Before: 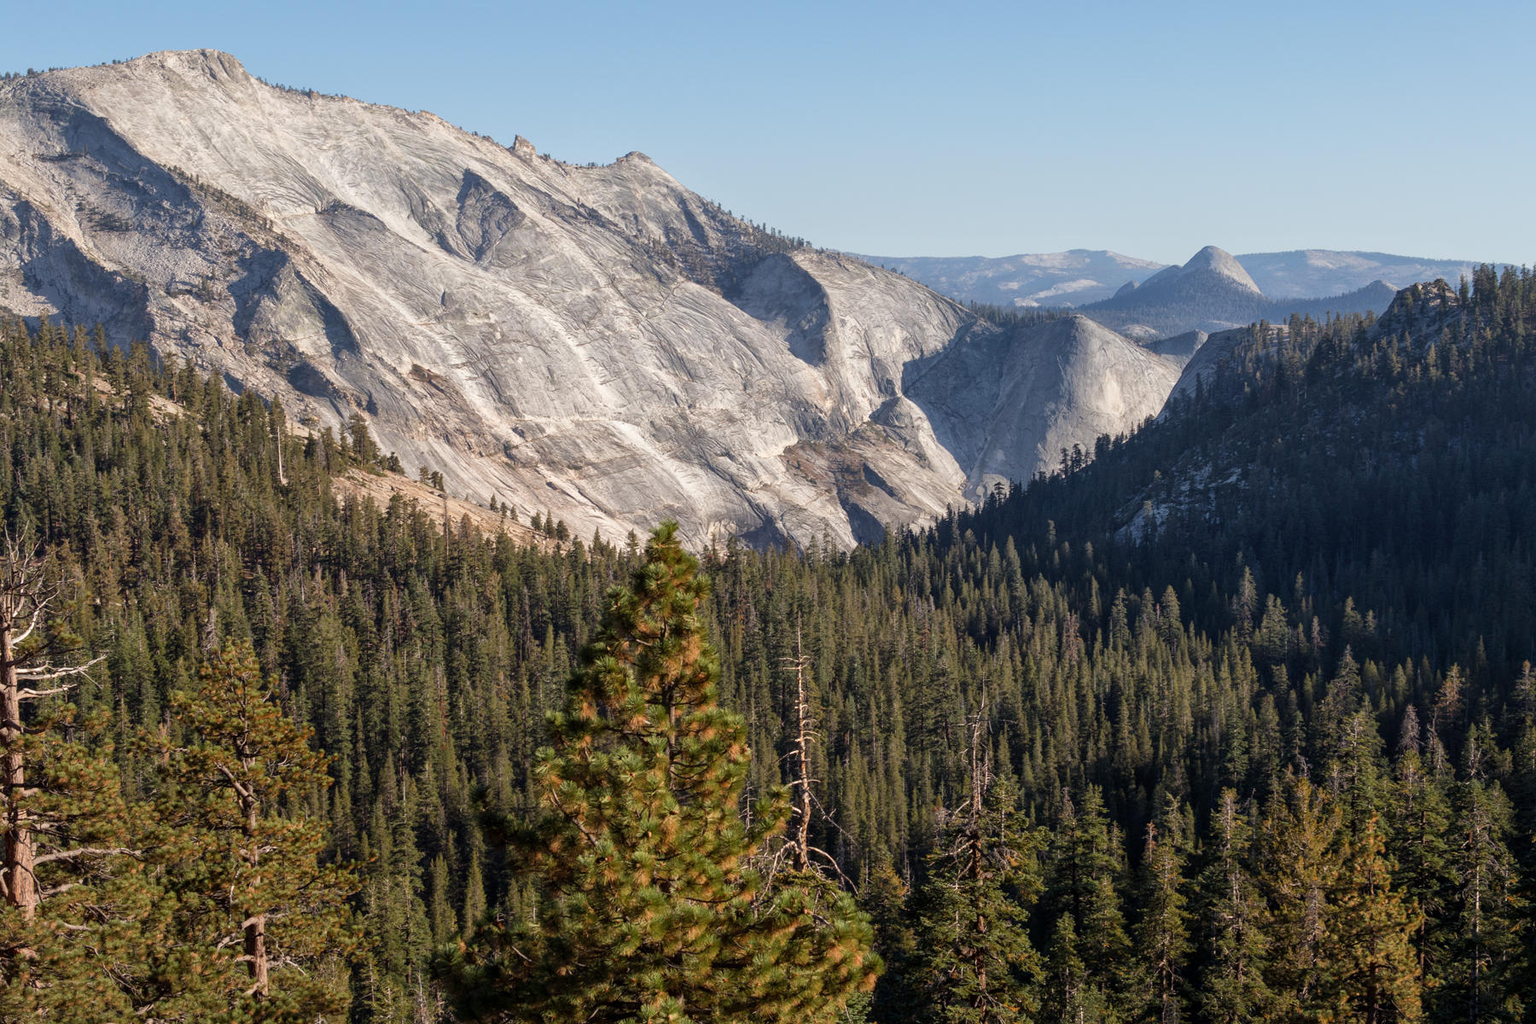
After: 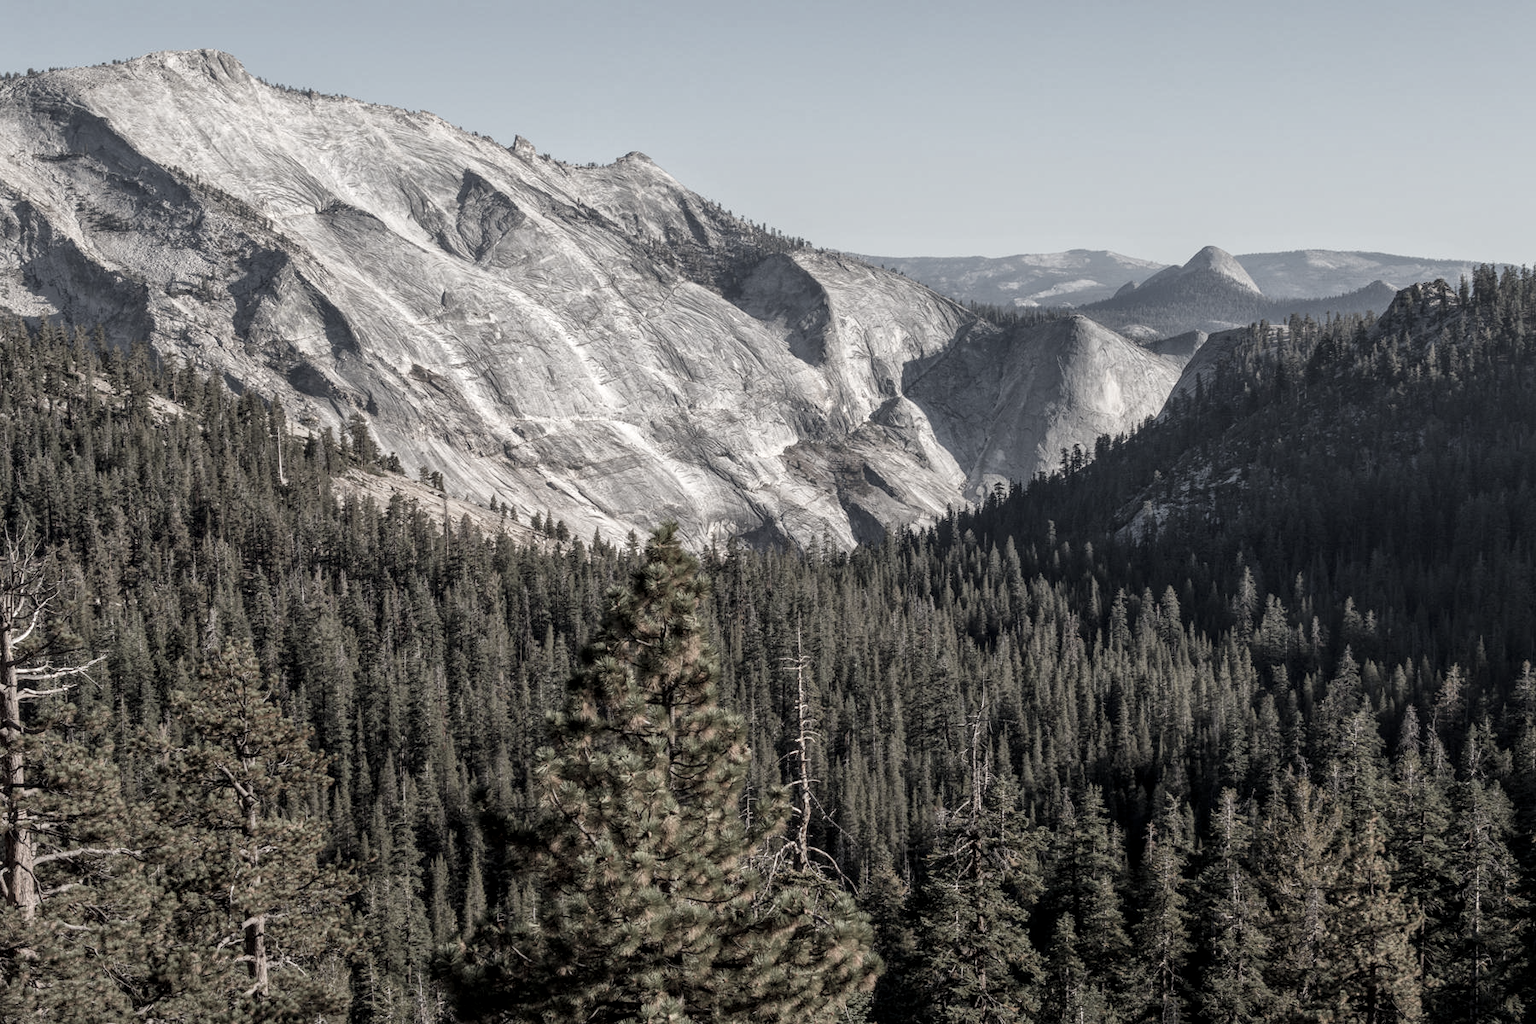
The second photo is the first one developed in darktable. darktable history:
color zones: curves: ch1 [(0, 0.153) (0.143, 0.15) (0.286, 0.151) (0.429, 0.152) (0.571, 0.152) (0.714, 0.151) (0.857, 0.151) (1, 0.153)]
local contrast: on, module defaults
